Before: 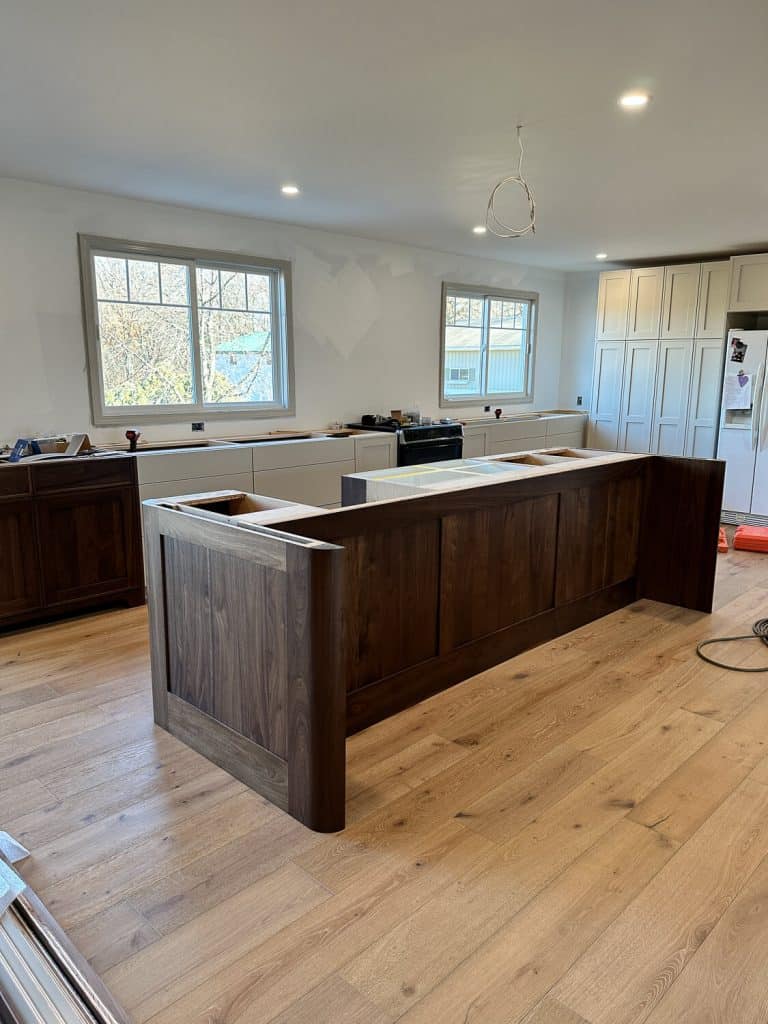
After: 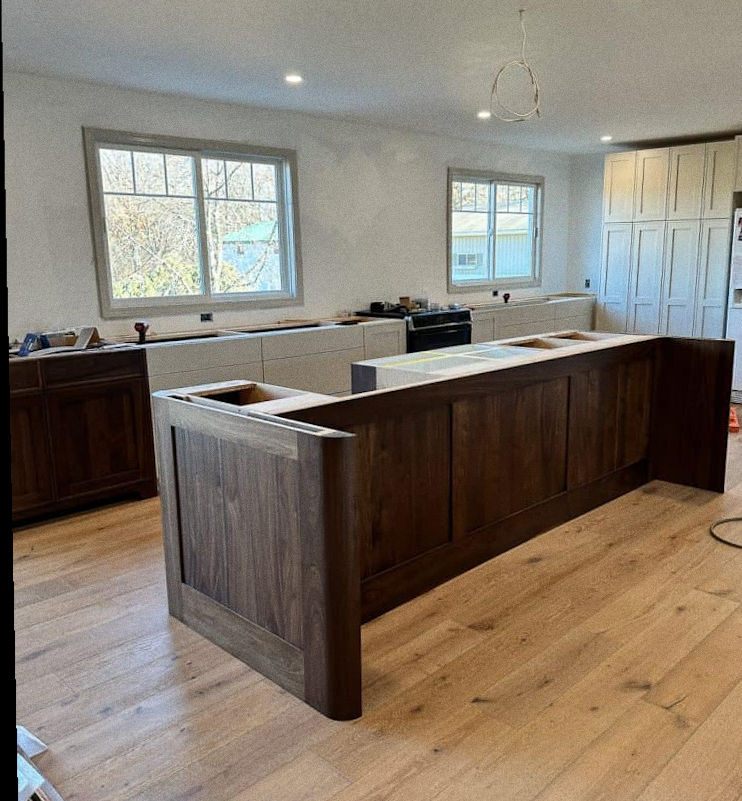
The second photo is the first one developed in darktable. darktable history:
crop and rotate: angle 0.03°, top 11.643%, right 5.651%, bottom 11.189%
rotate and perspective: rotation -1.17°, automatic cropping off
grain: coarseness 0.09 ISO
